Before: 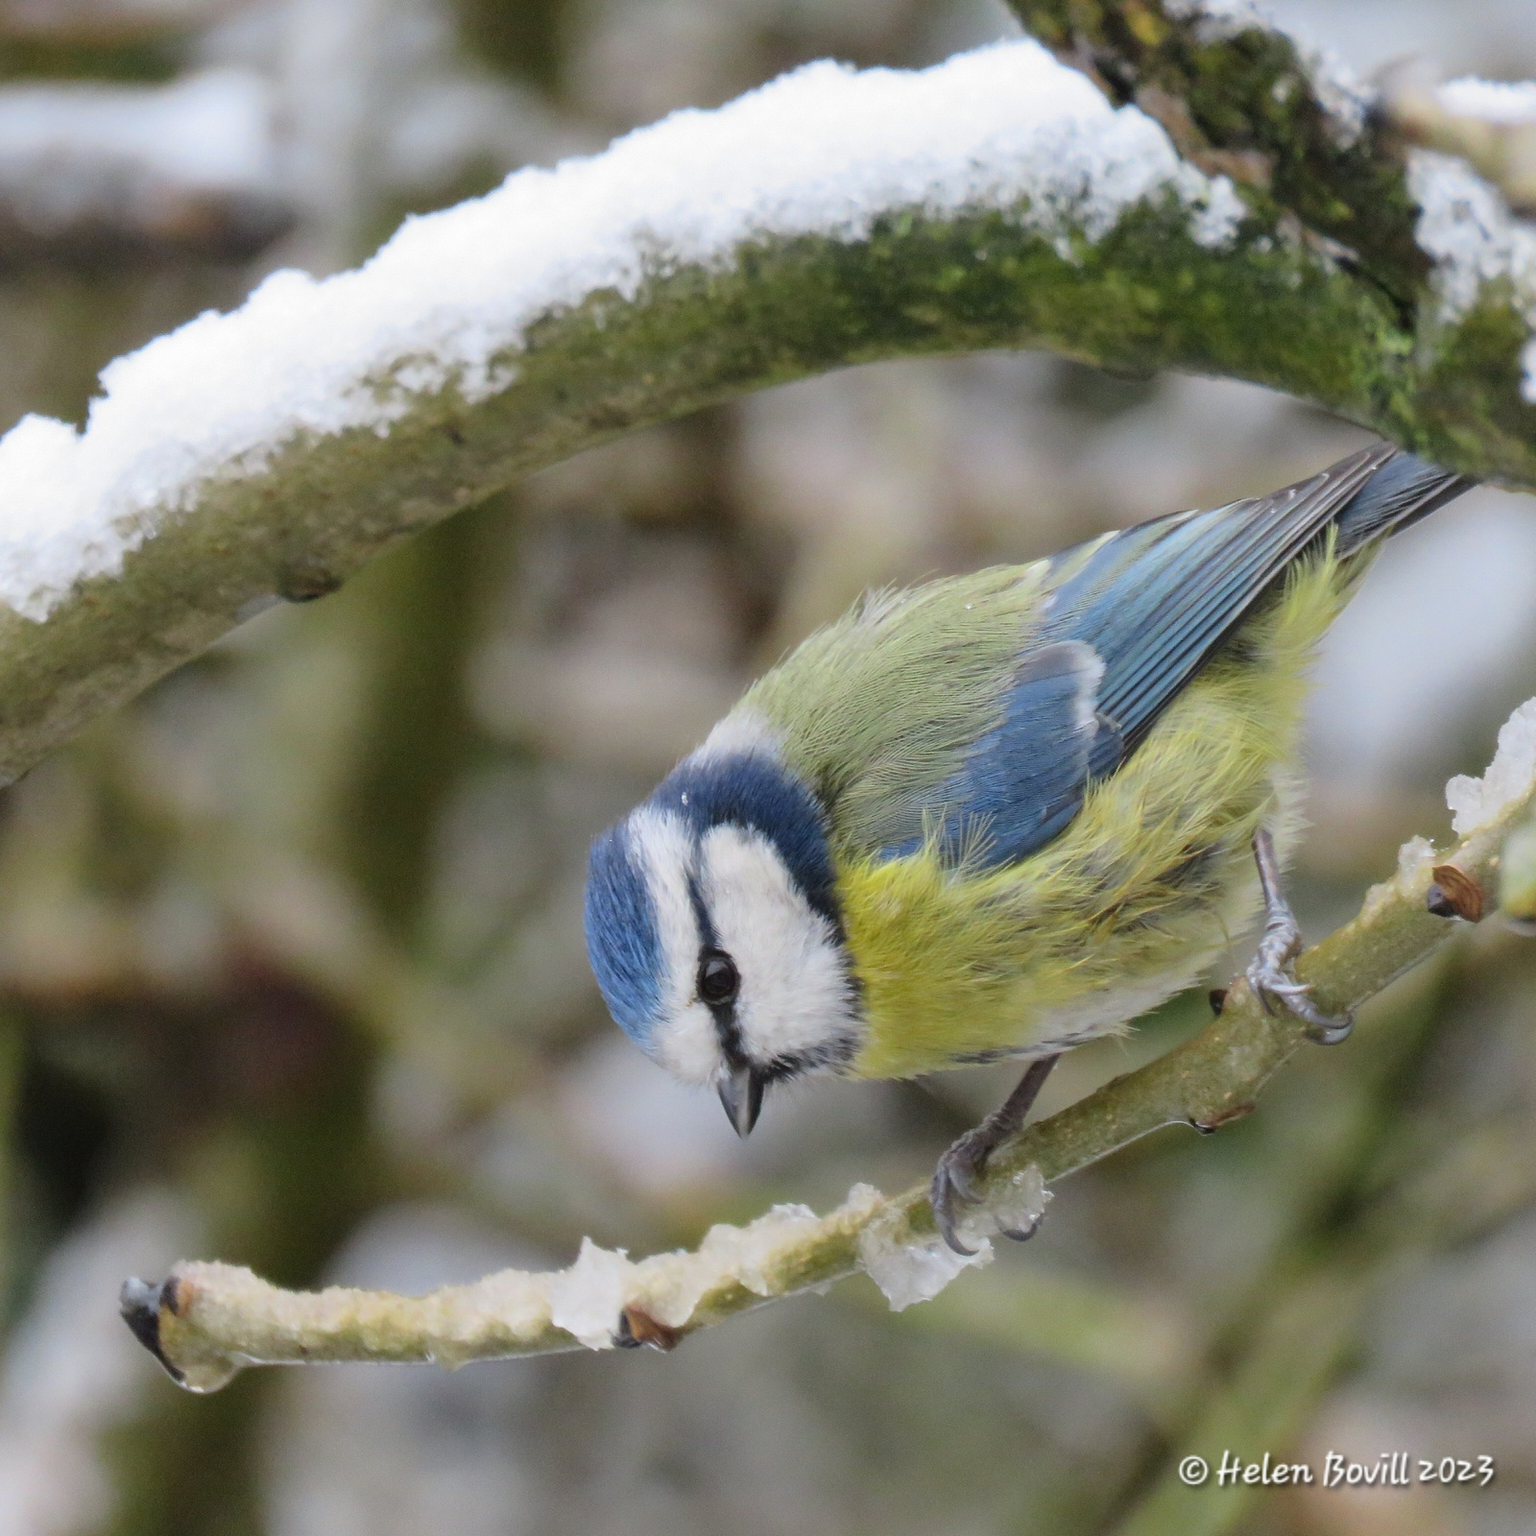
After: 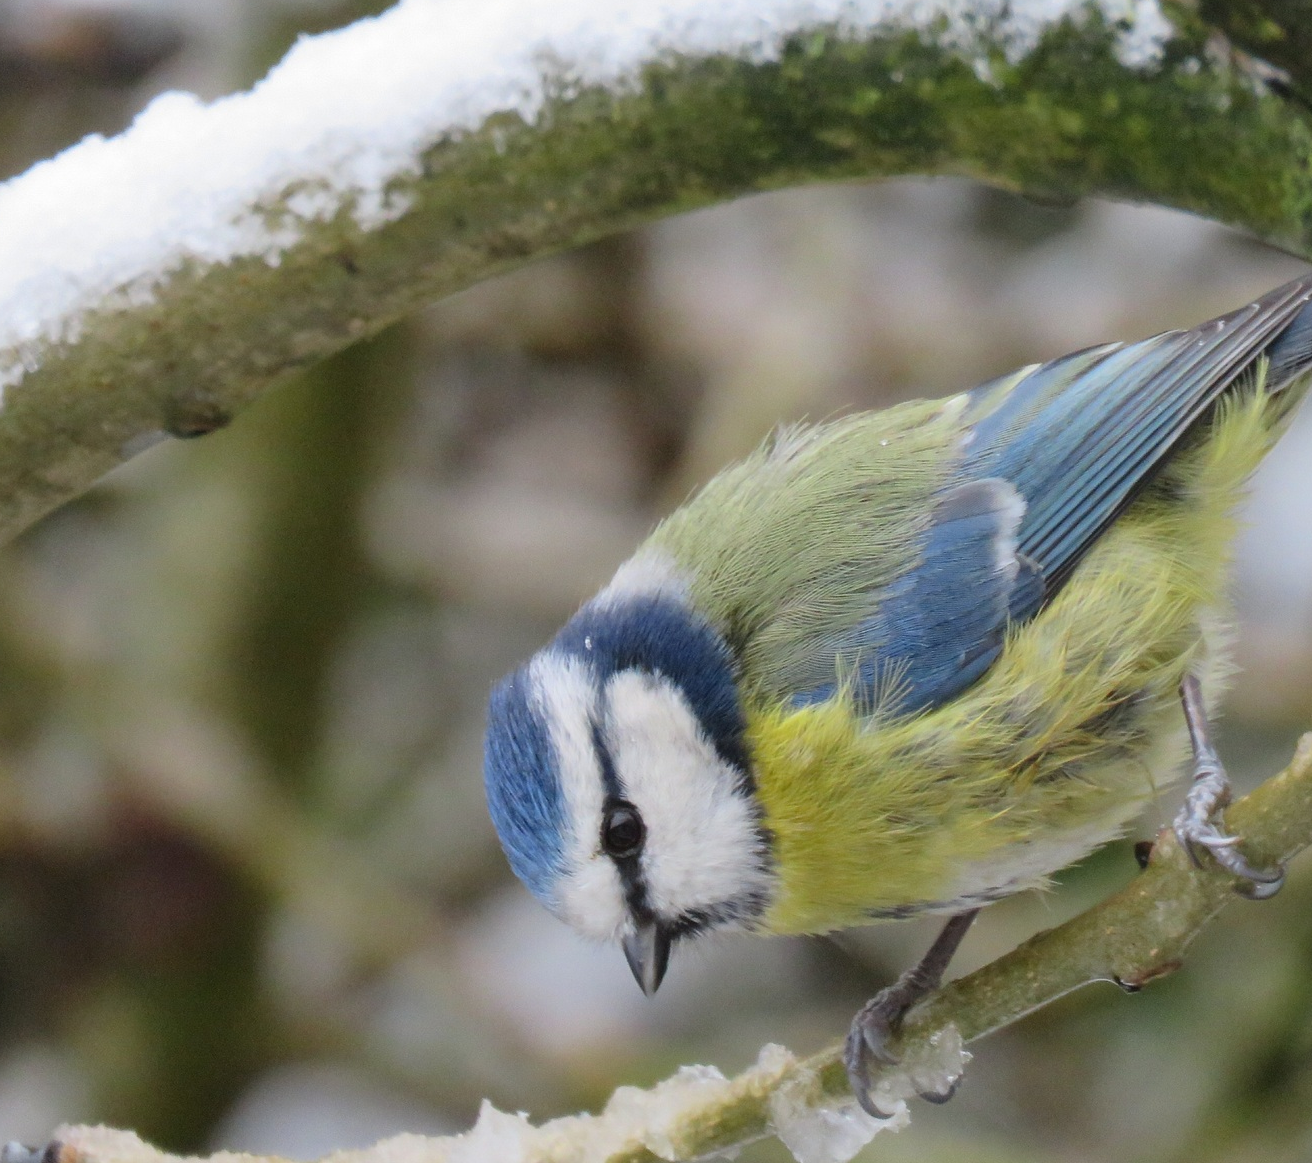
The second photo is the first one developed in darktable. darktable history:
crop: left 7.834%, top 11.856%, right 10.138%, bottom 15.442%
